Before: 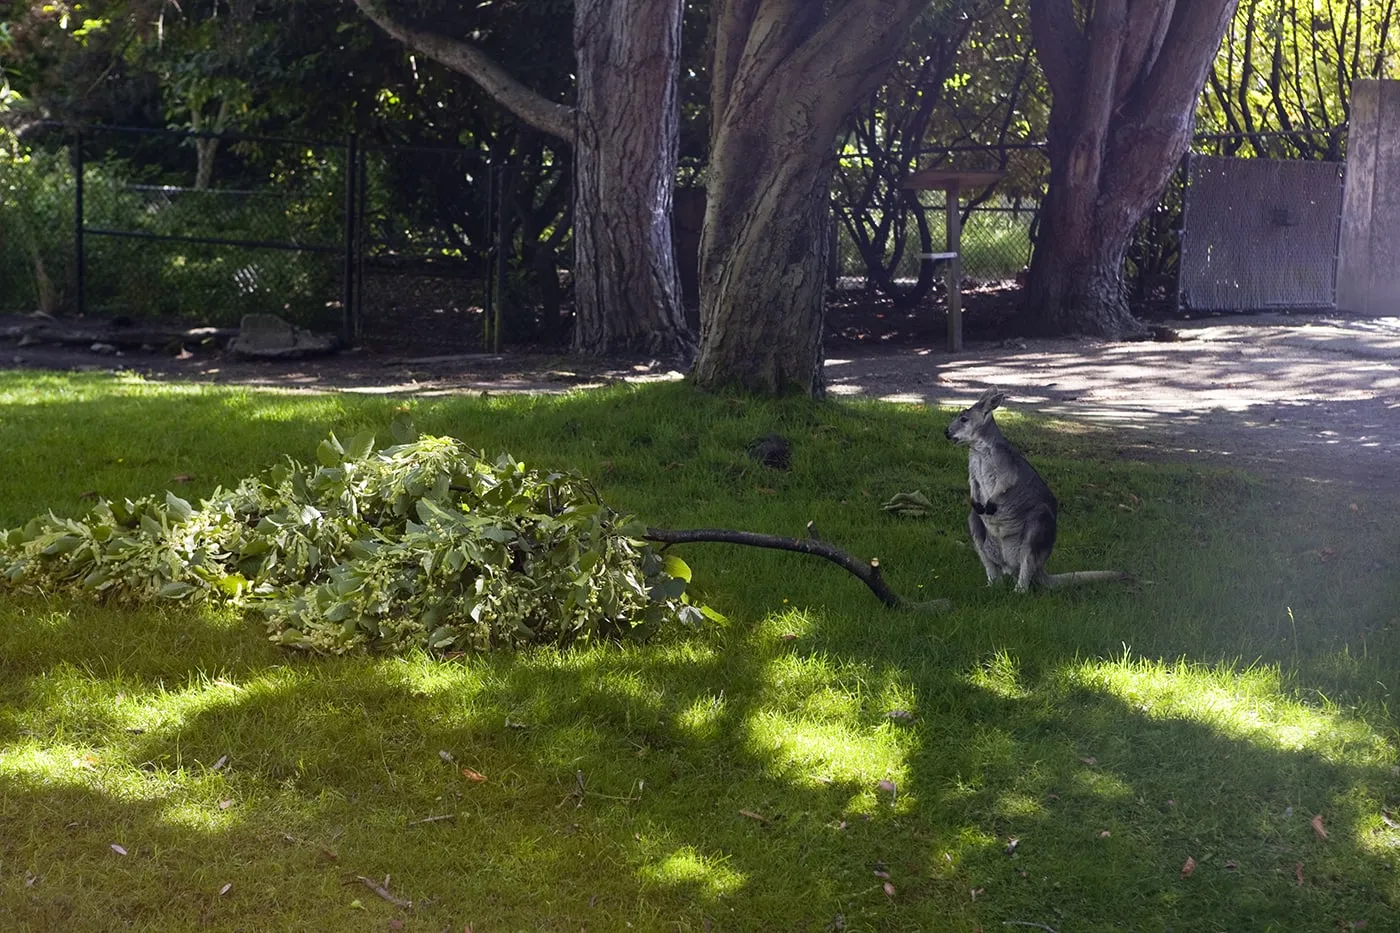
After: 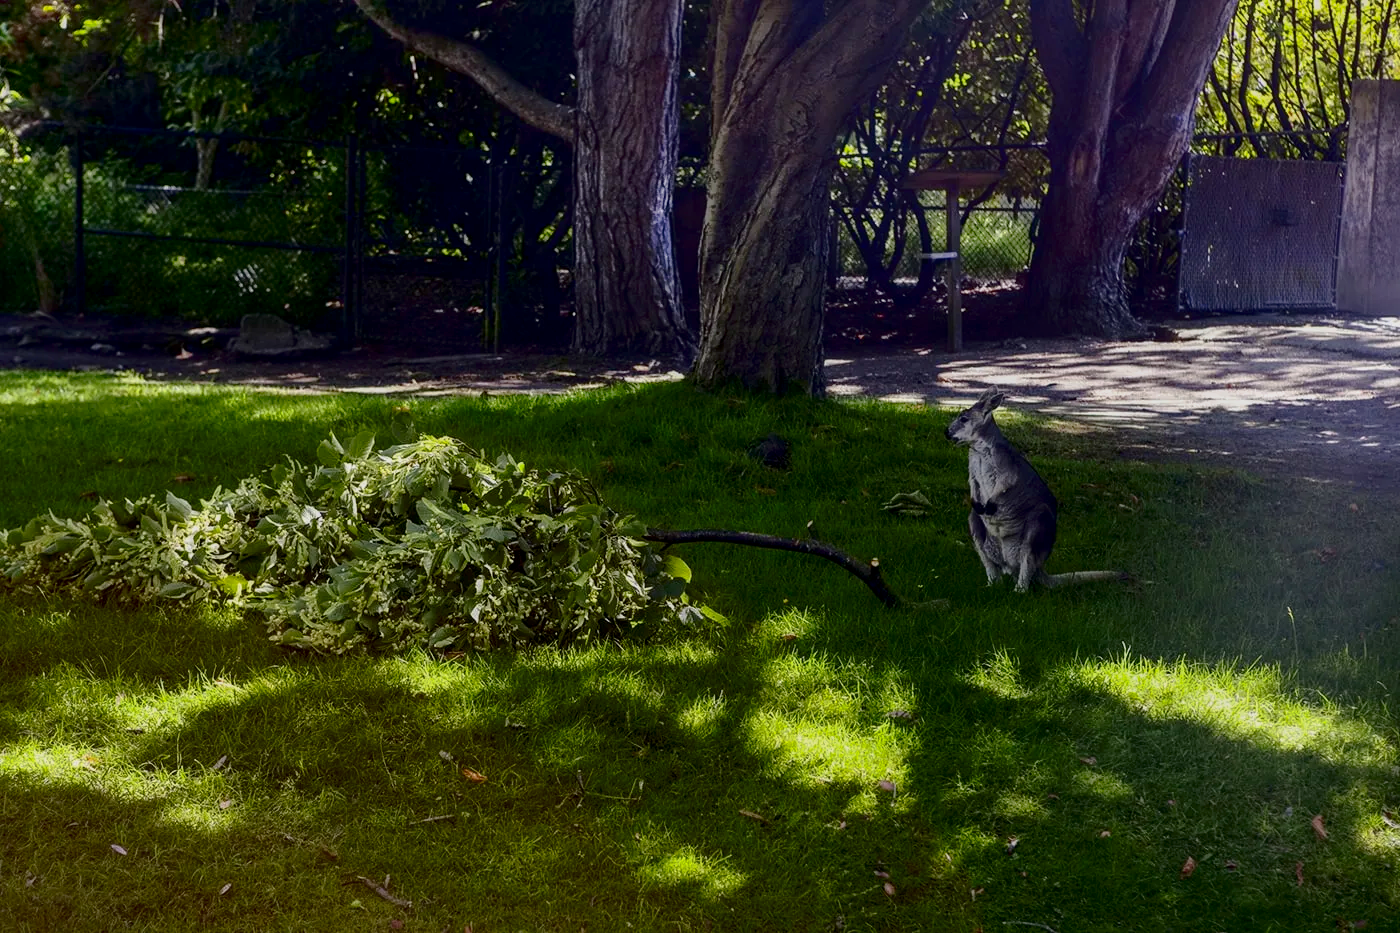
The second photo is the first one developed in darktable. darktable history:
shadows and highlights: highlights color adjustment 74.08%
exposure: exposure -0.32 EV, compensate highlight preservation false
local contrast: on, module defaults
contrast brightness saturation: contrast 0.192, brightness -0.233, saturation 0.114
